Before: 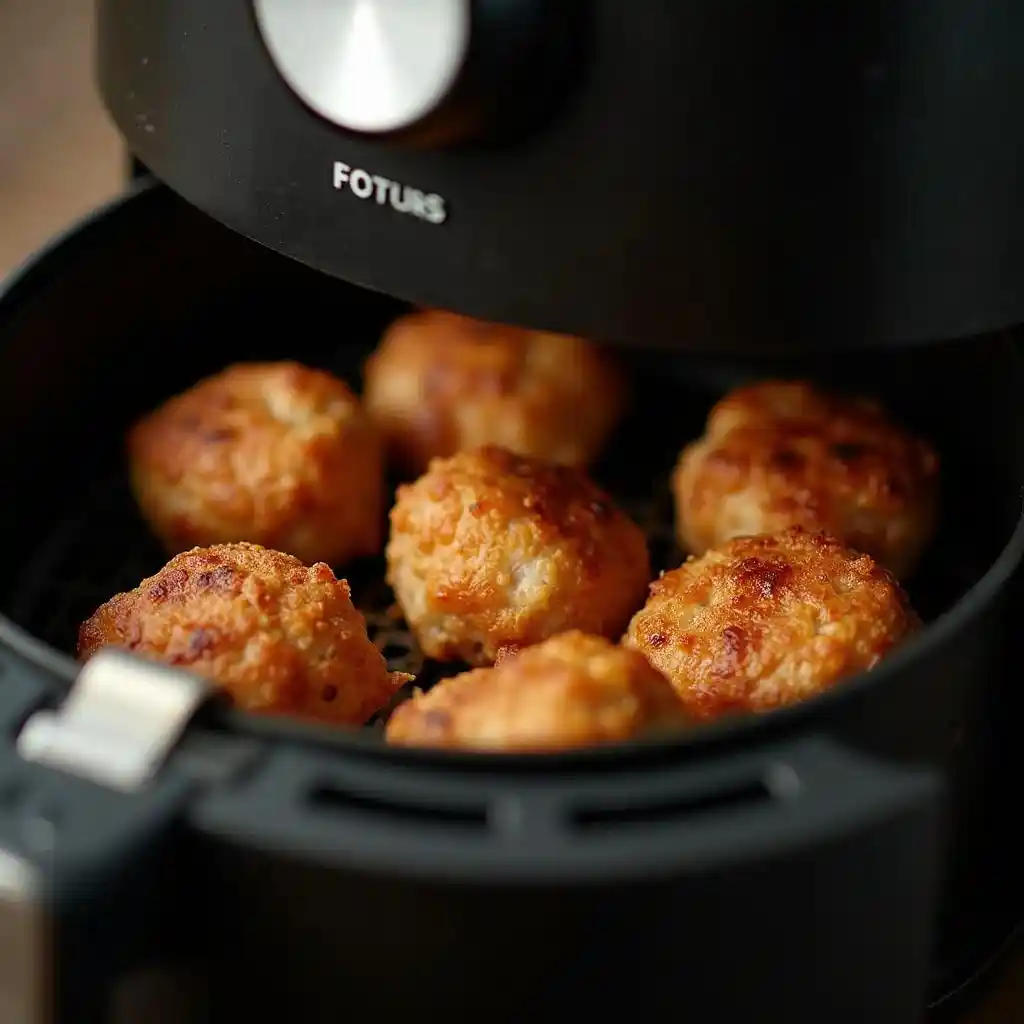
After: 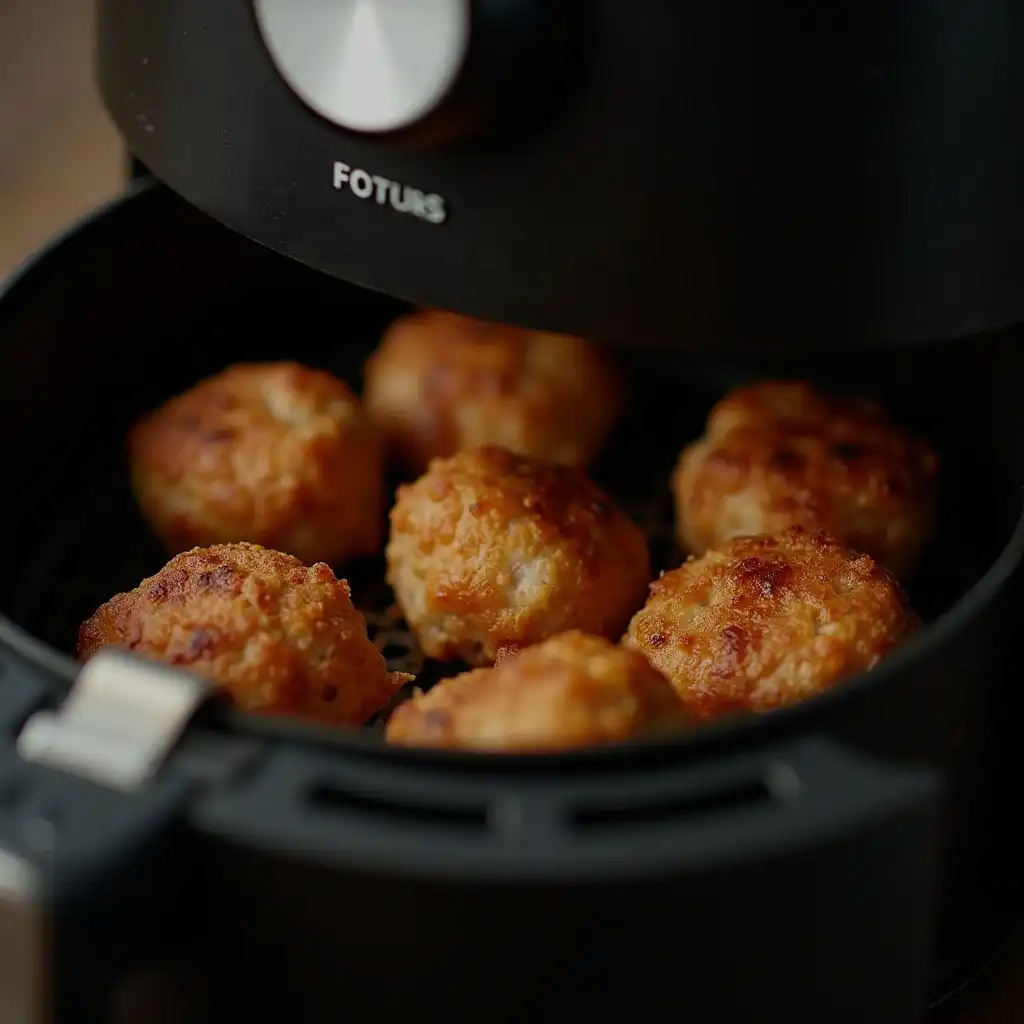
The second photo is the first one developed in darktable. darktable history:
exposure: black level correction 0, exposure -0.743 EV, compensate highlight preservation false
